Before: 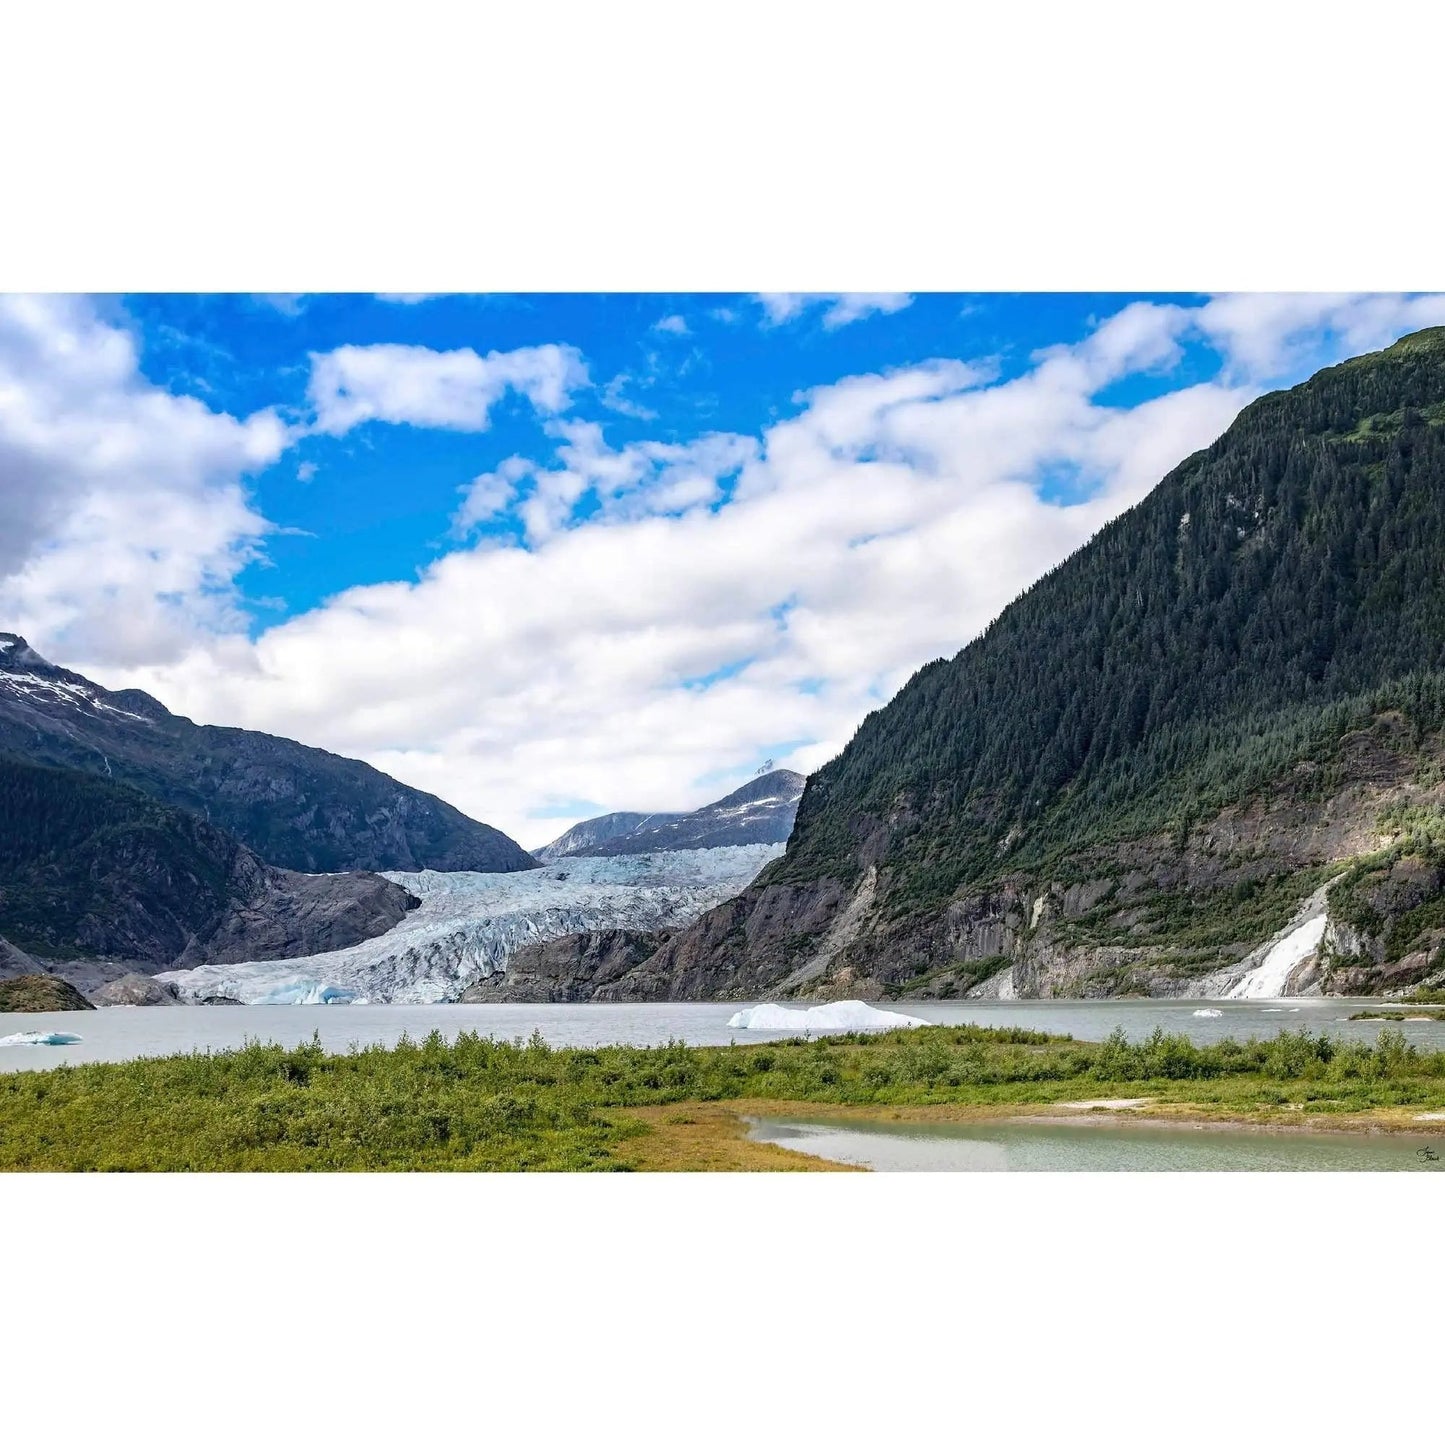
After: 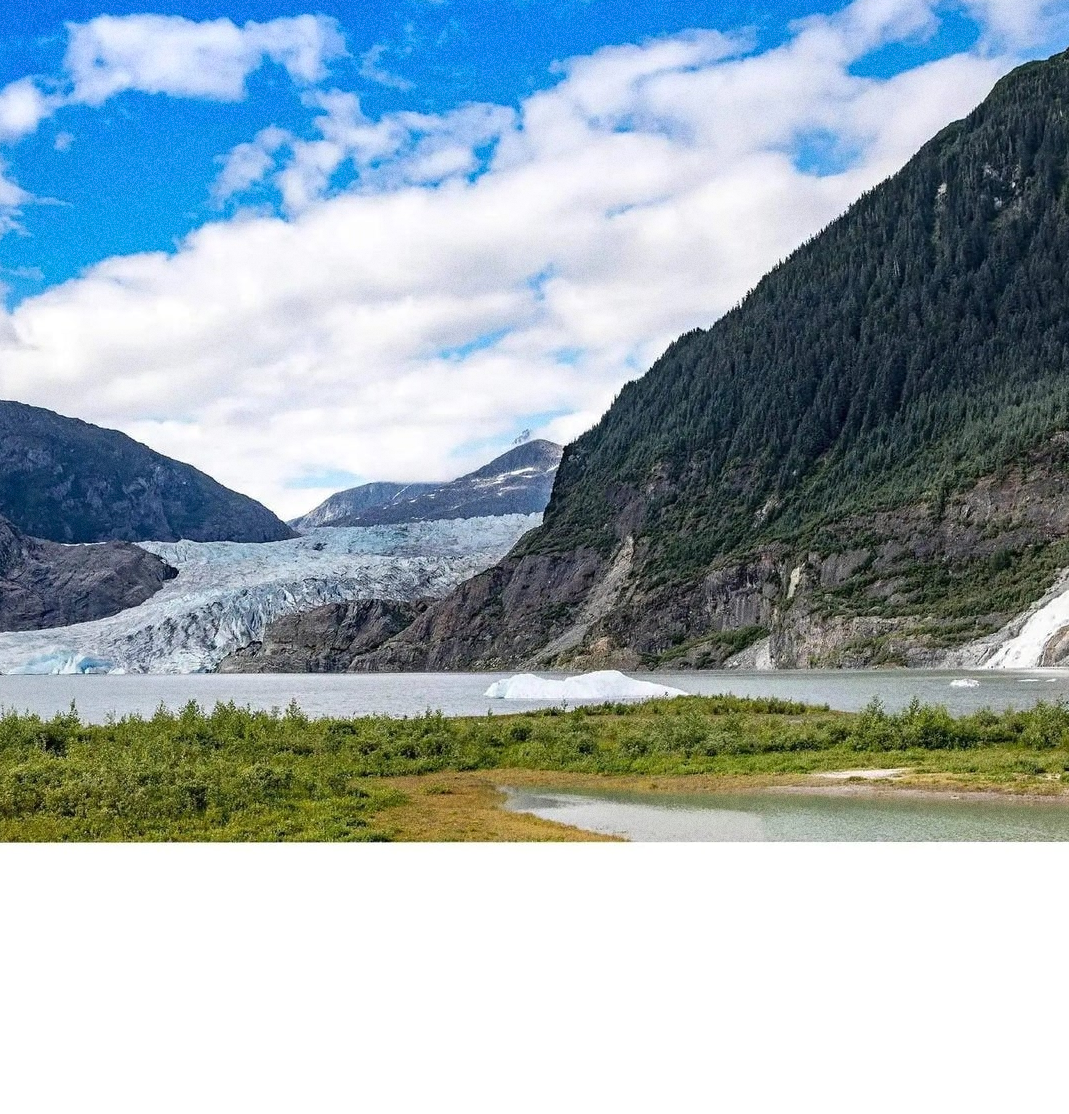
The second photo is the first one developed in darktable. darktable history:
grain: coarseness 8.68 ISO, strength 31.94%
crop: left 16.871%, top 22.857%, right 9.116%
